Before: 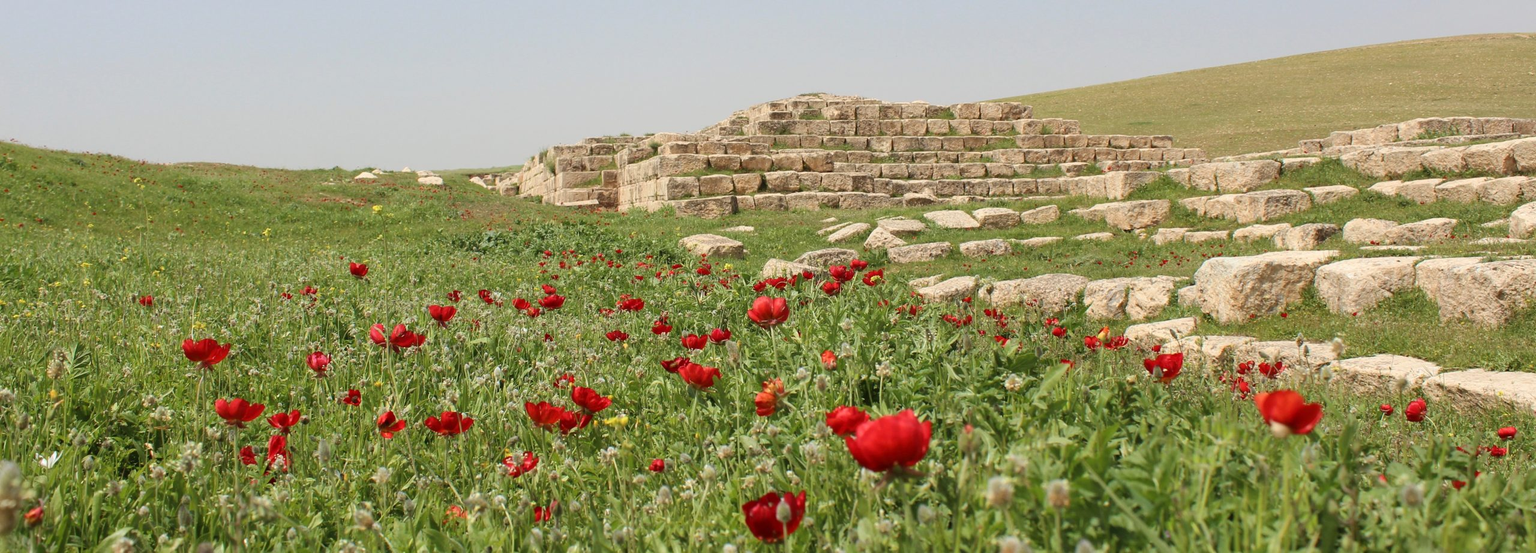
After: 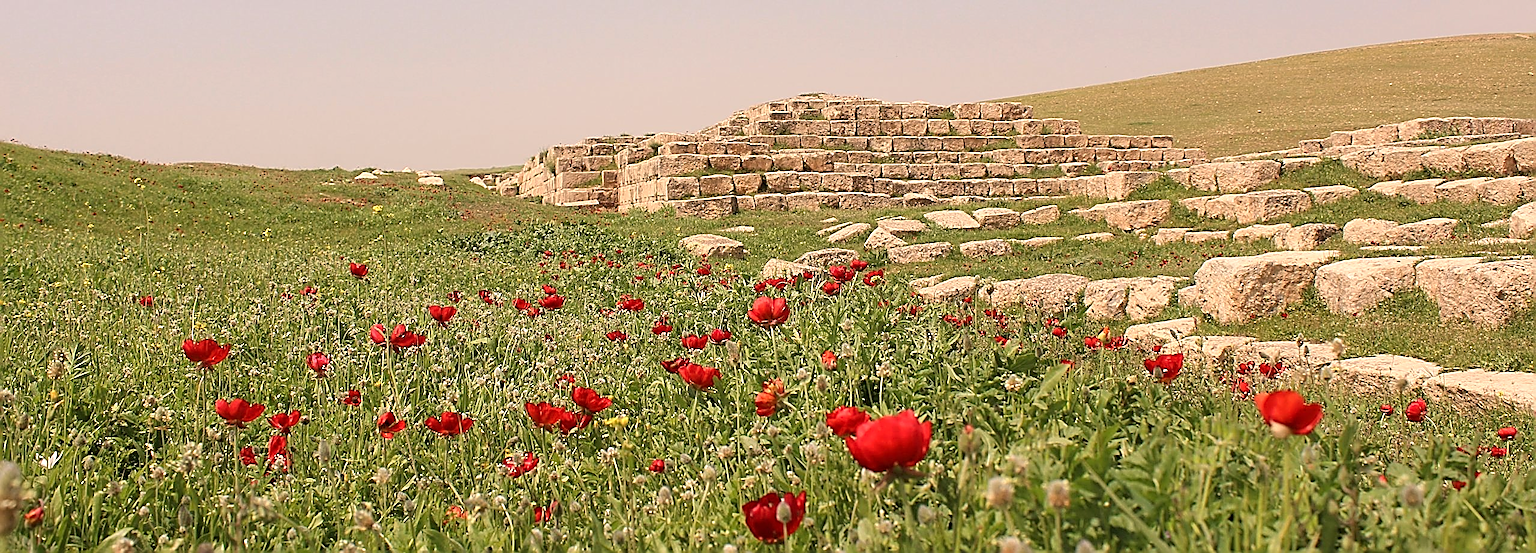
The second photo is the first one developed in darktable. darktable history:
white balance: red 1.127, blue 0.943
exposure: exposure -0.01 EV, compensate highlight preservation false
sharpen: amount 2
